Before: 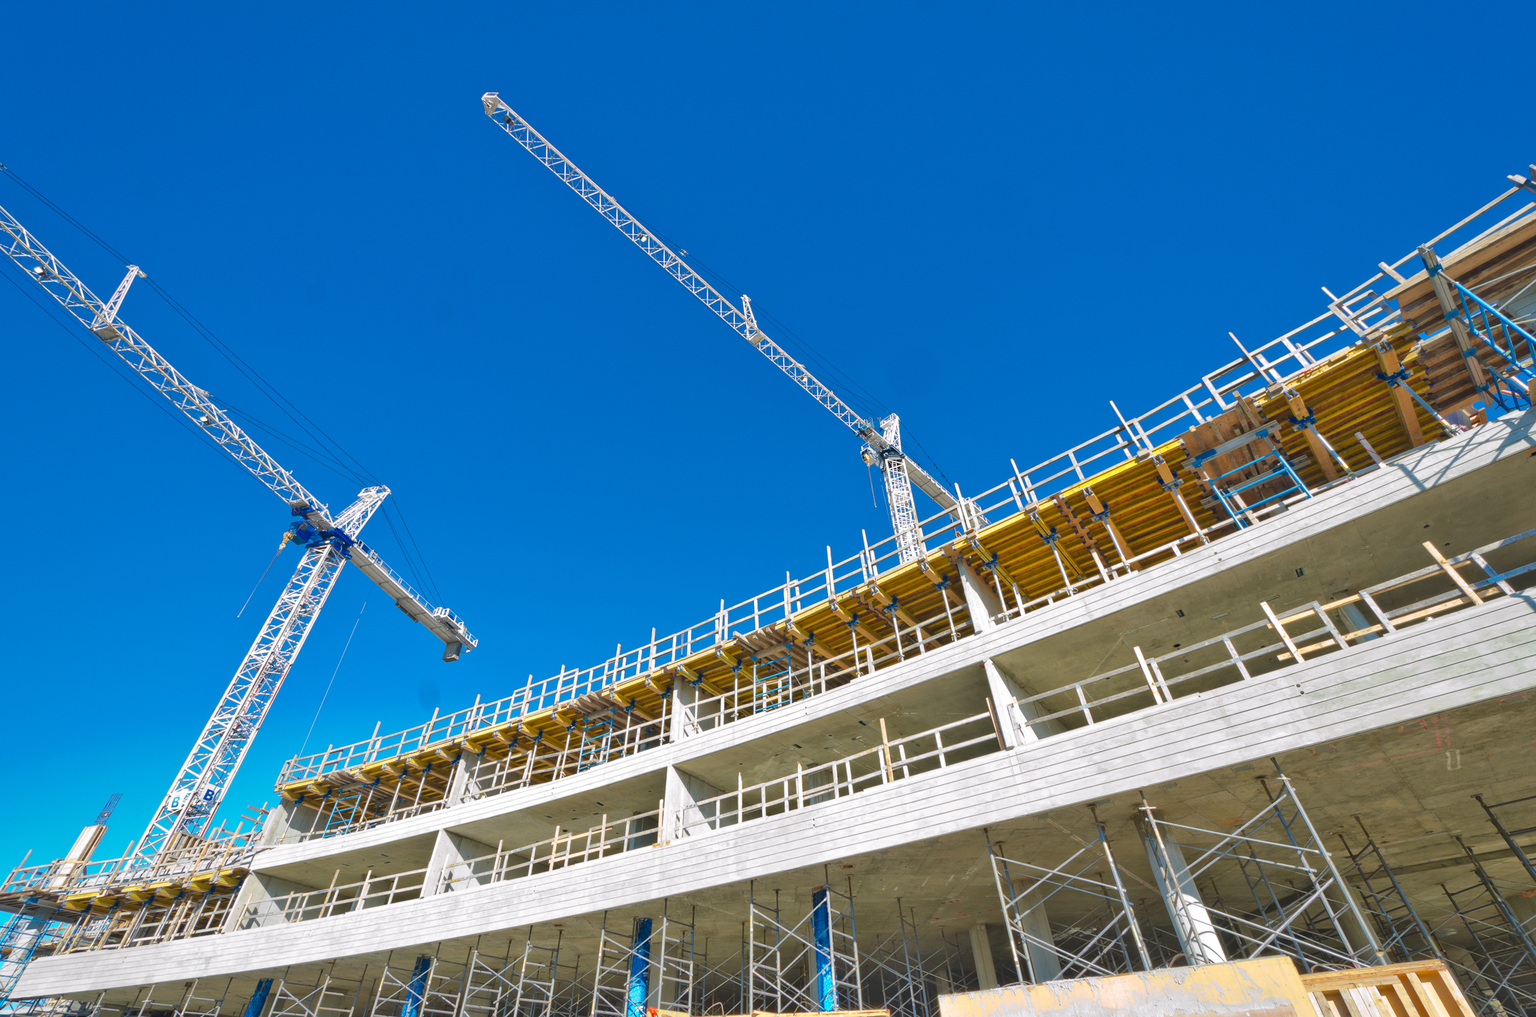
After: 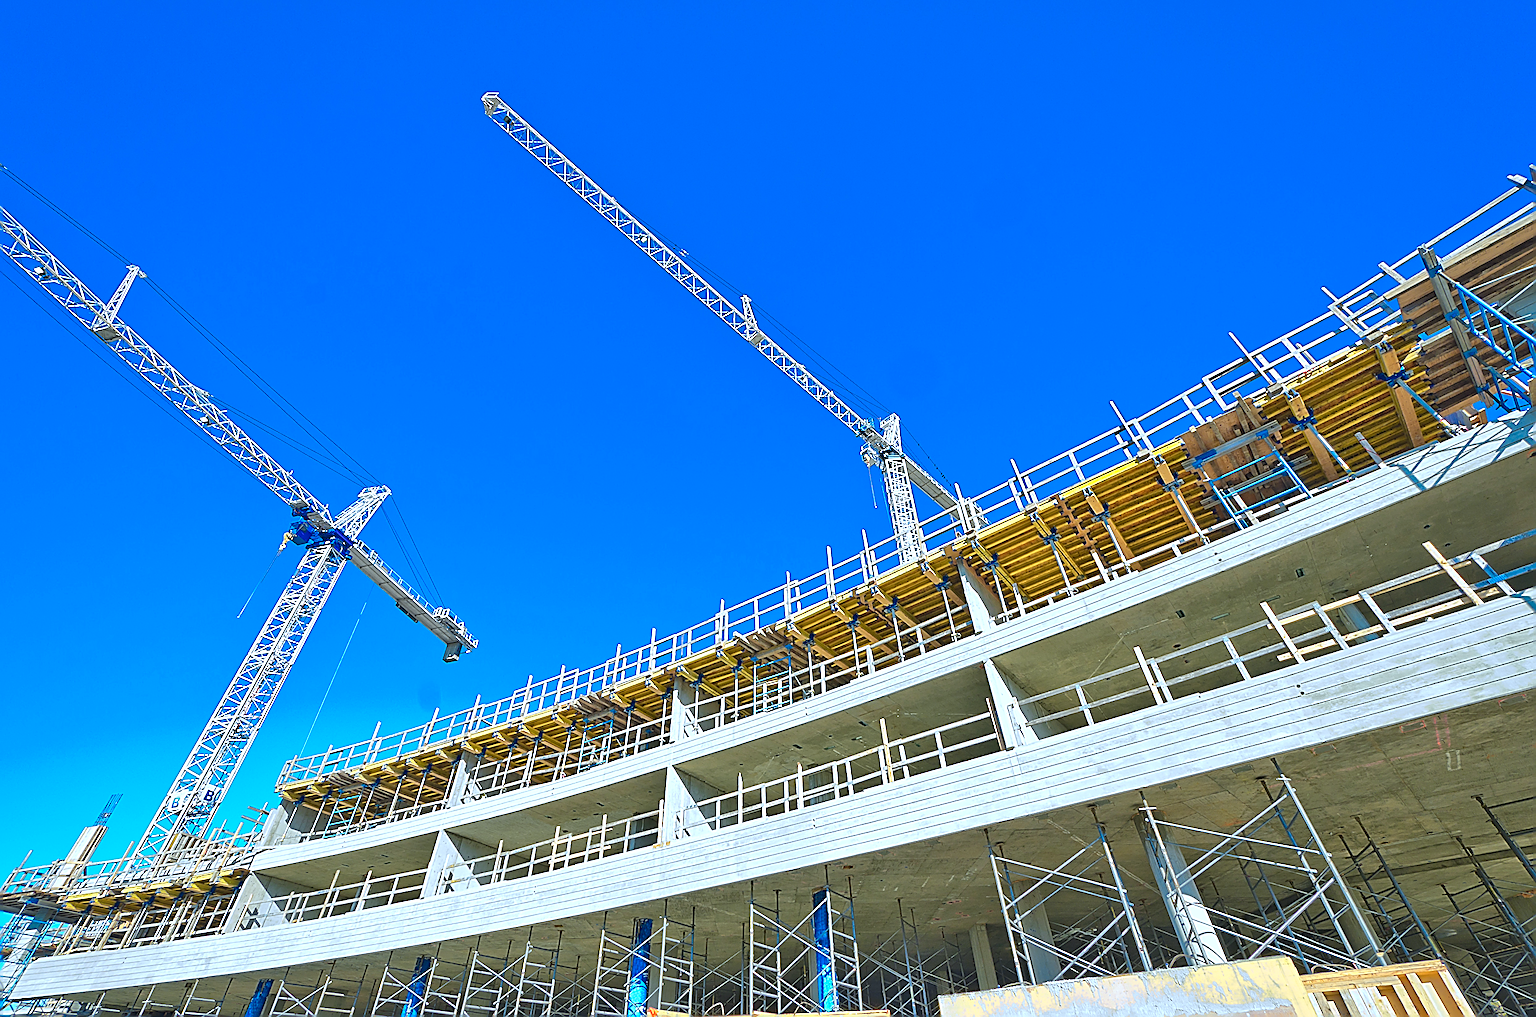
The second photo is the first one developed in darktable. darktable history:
color calibration: illuminant F (fluorescent), F source F9 (Cool White Deluxe 4150 K) – high CRI, x 0.374, y 0.373, temperature 4158.34 K
color zones: curves: ch0 [(0.099, 0.624) (0.257, 0.596) (0.384, 0.376) (0.529, 0.492) (0.697, 0.564) (0.768, 0.532) (0.908, 0.644)]; ch1 [(0.112, 0.564) (0.254, 0.612) (0.432, 0.676) (0.592, 0.456) (0.743, 0.684) (0.888, 0.536)]; ch2 [(0.25, 0.5) (0.469, 0.36) (0.75, 0.5)]
sharpen: amount 2
